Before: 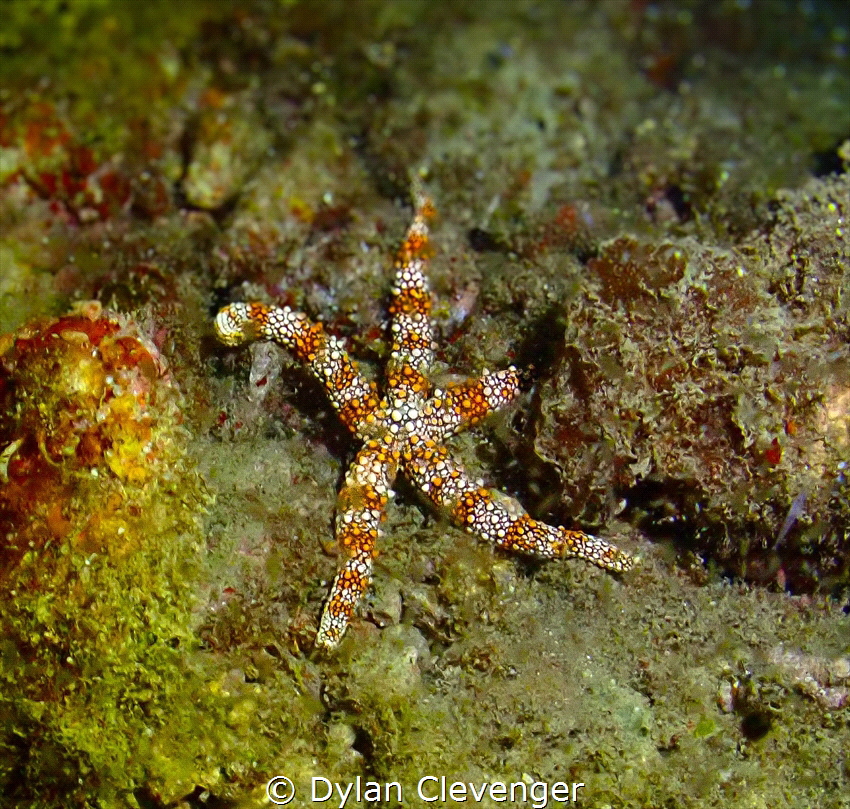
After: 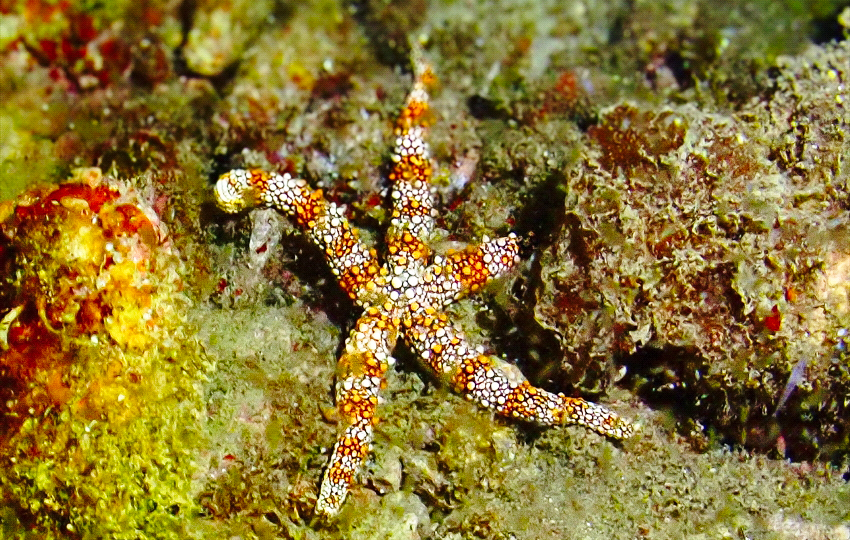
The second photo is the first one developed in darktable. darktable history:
crop: top 16.526%, bottom 16.684%
shadows and highlights: highlights color adjustment 73.93%, soften with gaussian
base curve: curves: ch0 [(0, 0) (0.028, 0.03) (0.121, 0.232) (0.46, 0.748) (0.859, 0.968) (1, 1)], preserve colors none
